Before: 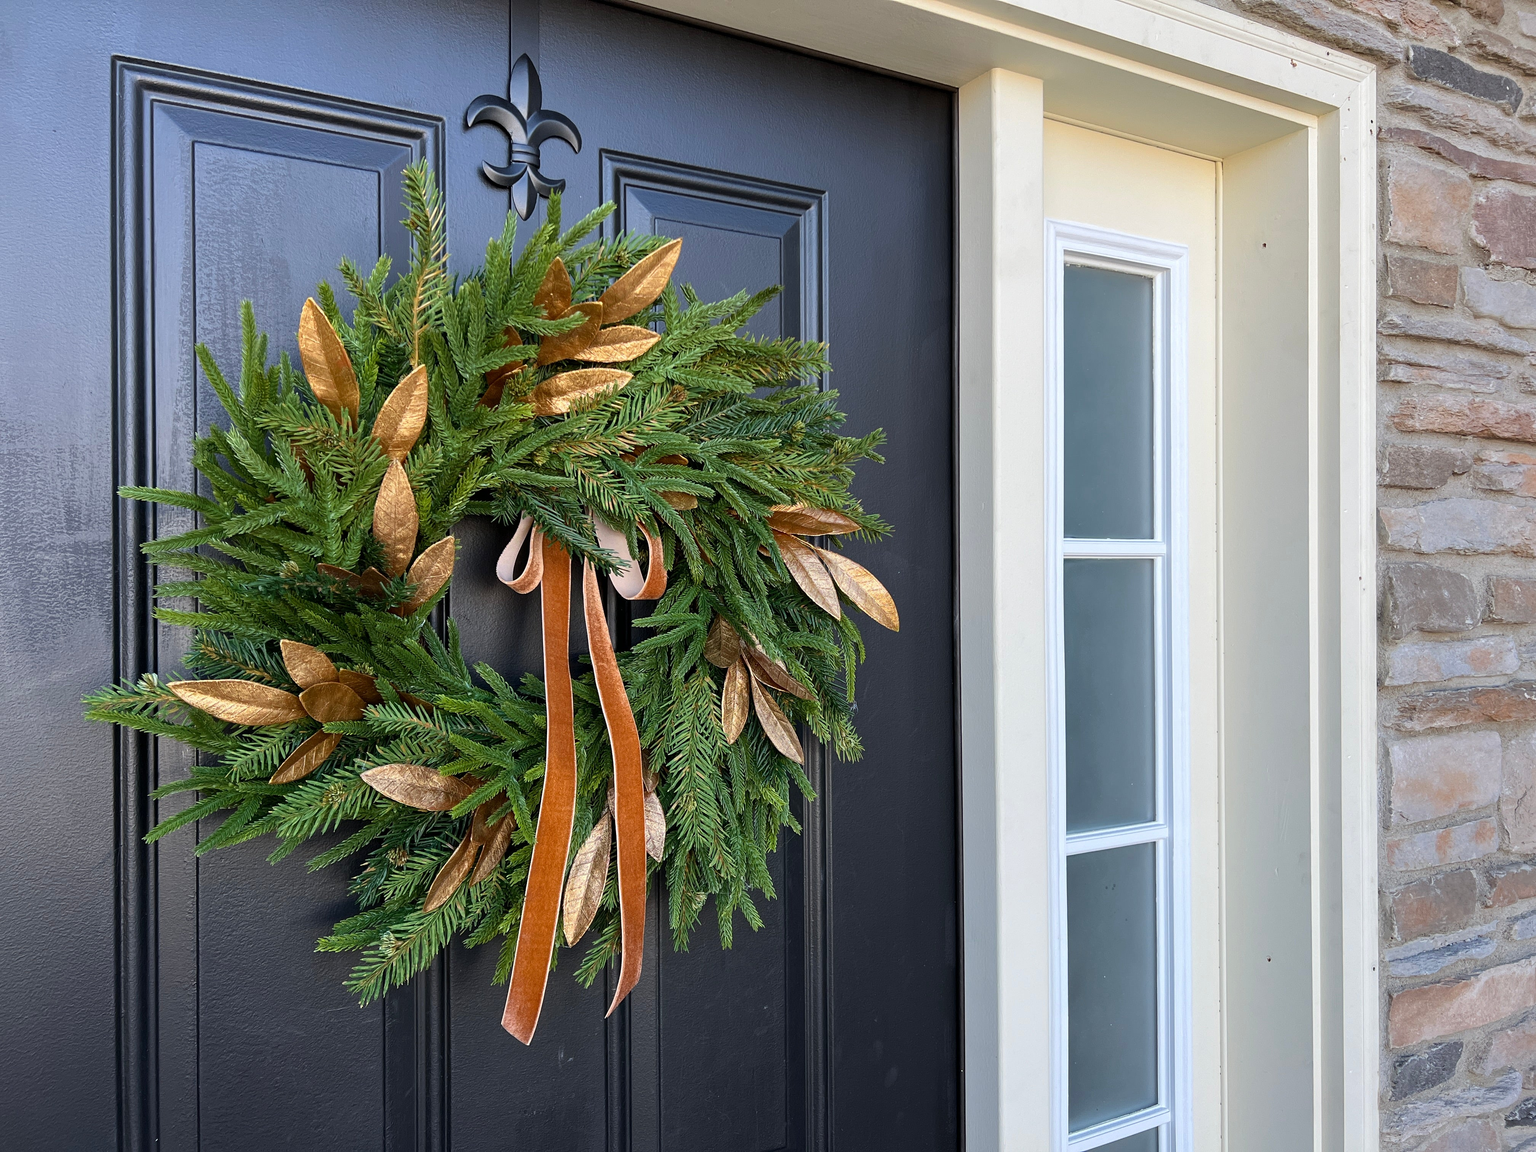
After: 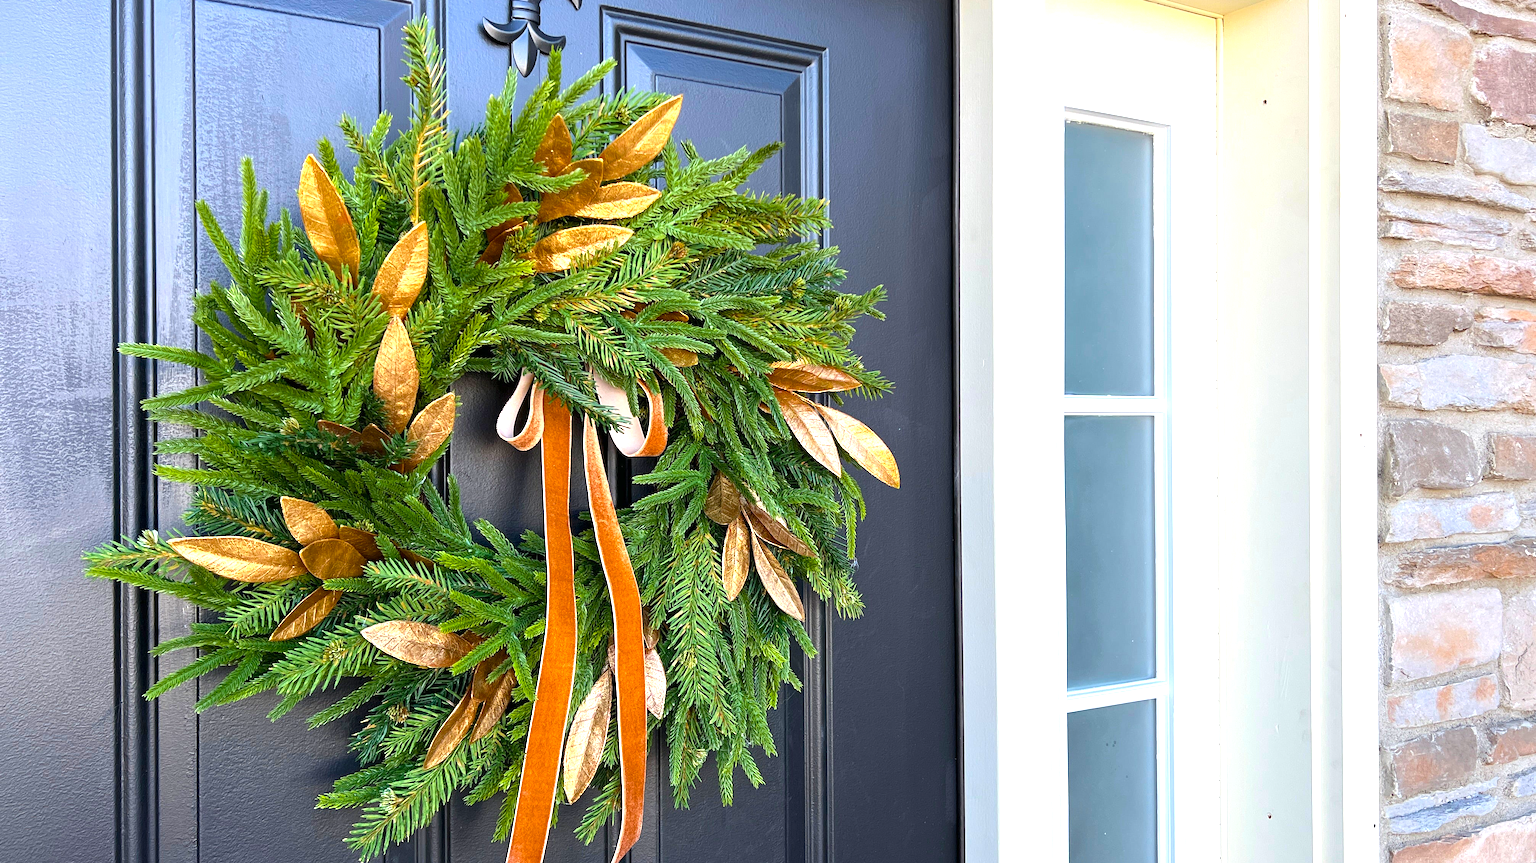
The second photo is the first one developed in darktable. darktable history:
crop and rotate: top 12.5%, bottom 12.5%
color balance rgb: perceptual saturation grading › global saturation 20%, global vibrance 20%
exposure: exposure 1 EV, compensate highlight preservation false
rotate and perspective: crop left 0, crop top 0
